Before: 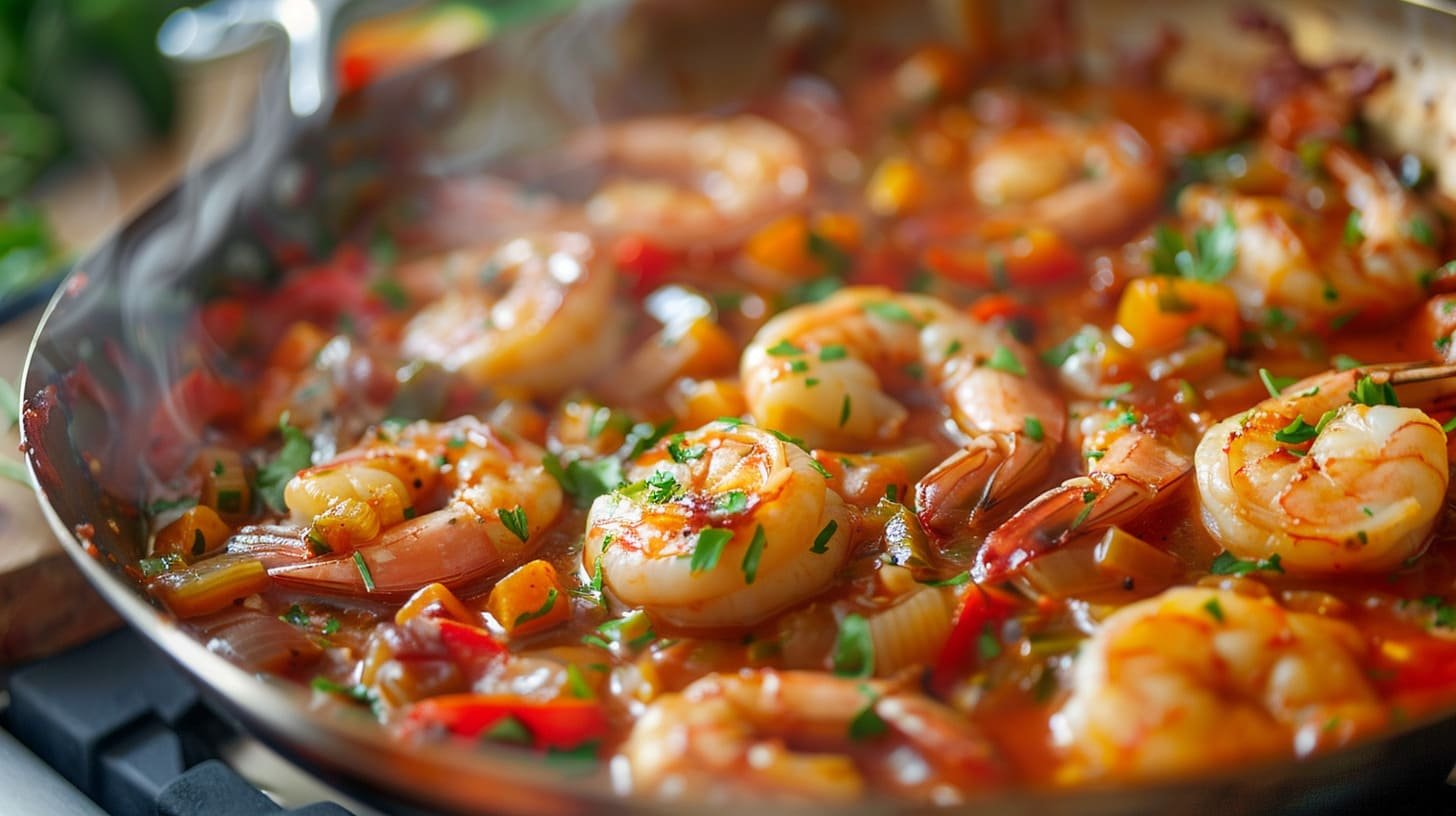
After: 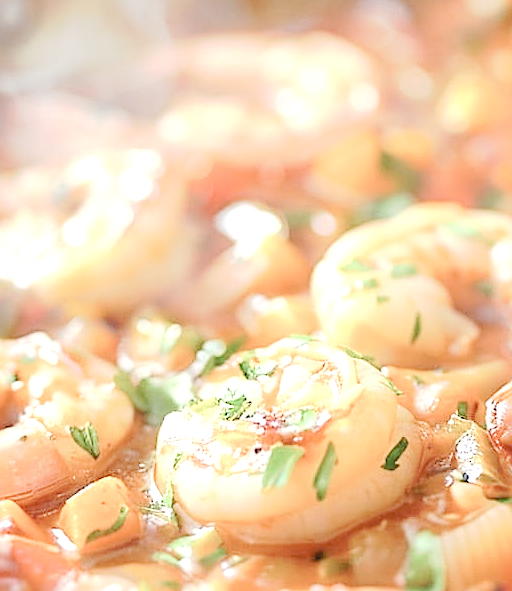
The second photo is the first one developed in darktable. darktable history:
exposure: exposure 1.5 EV, compensate highlight preservation false
crop and rotate: left 29.476%, top 10.214%, right 35.32%, bottom 17.333%
sharpen: on, module defaults
color correction: highlights a* 0.816, highlights b* 2.78, saturation 1.1
rgb levels: preserve colors sum RGB, levels [[0.038, 0.433, 0.934], [0, 0.5, 1], [0, 0.5, 1]]
tone curve: curves: ch0 [(0, 0) (0.003, 0.075) (0.011, 0.079) (0.025, 0.079) (0.044, 0.082) (0.069, 0.085) (0.1, 0.089) (0.136, 0.096) (0.177, 0.105) (0.224, 0.14) (0.277, 0.202) (0.335, 0.304) (0.399, 0.417) (0.468, 0.521) (0.543, 0.636) (0.623, 0.726) (0.709, 0.801) (0.801, 0.878) (0.898, 0.927) (1, 1)], preserve colors none
shadows and highlights: shadows 37.27, highlights -28.18, soften with gaussian
contrast brightness saturation: brightness 0.18, saturation -0.5
